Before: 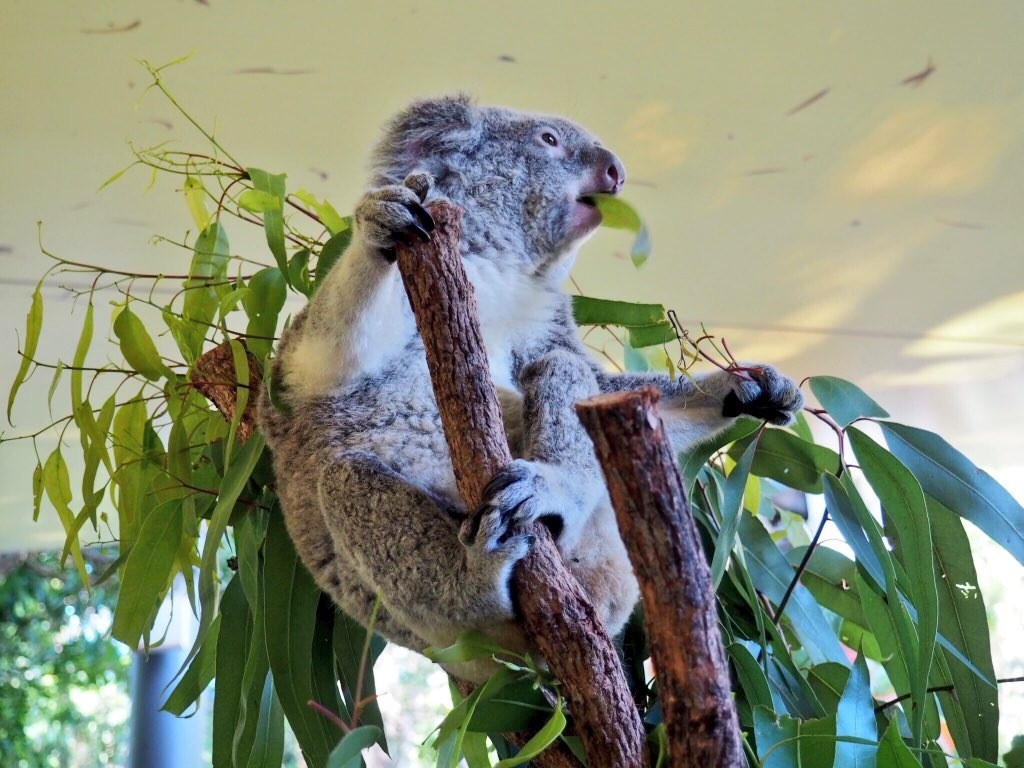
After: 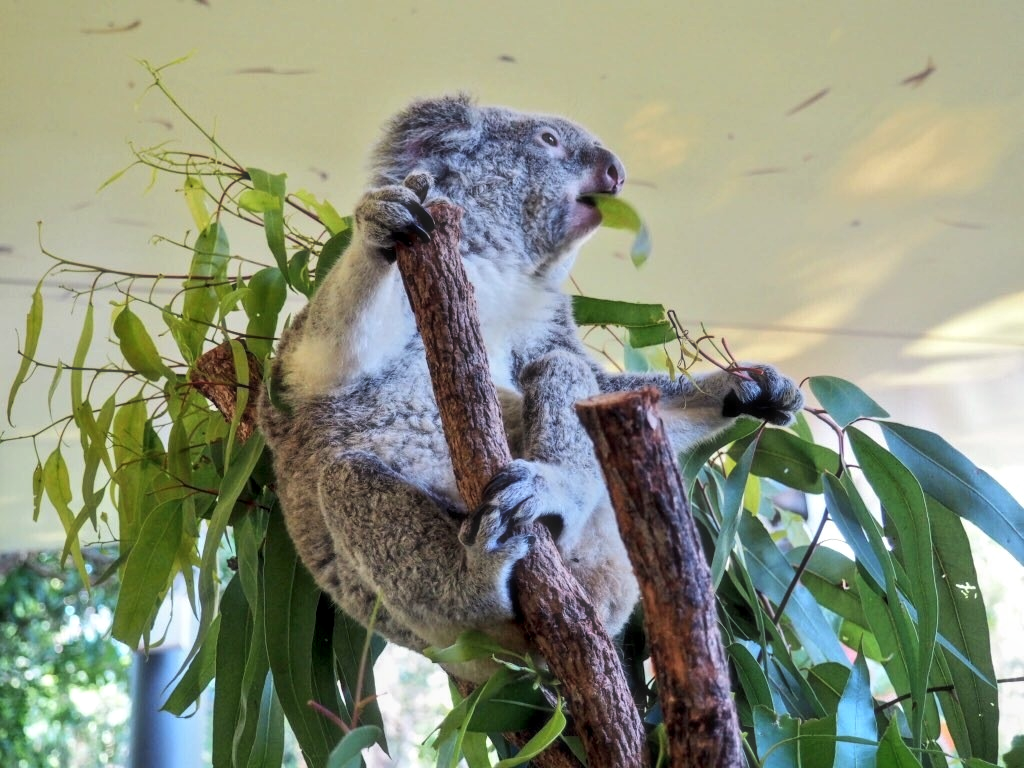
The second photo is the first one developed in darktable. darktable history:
local contrast: on, module defaults
haze removal: strength -0.102, compatibility mode true, adaptive false
